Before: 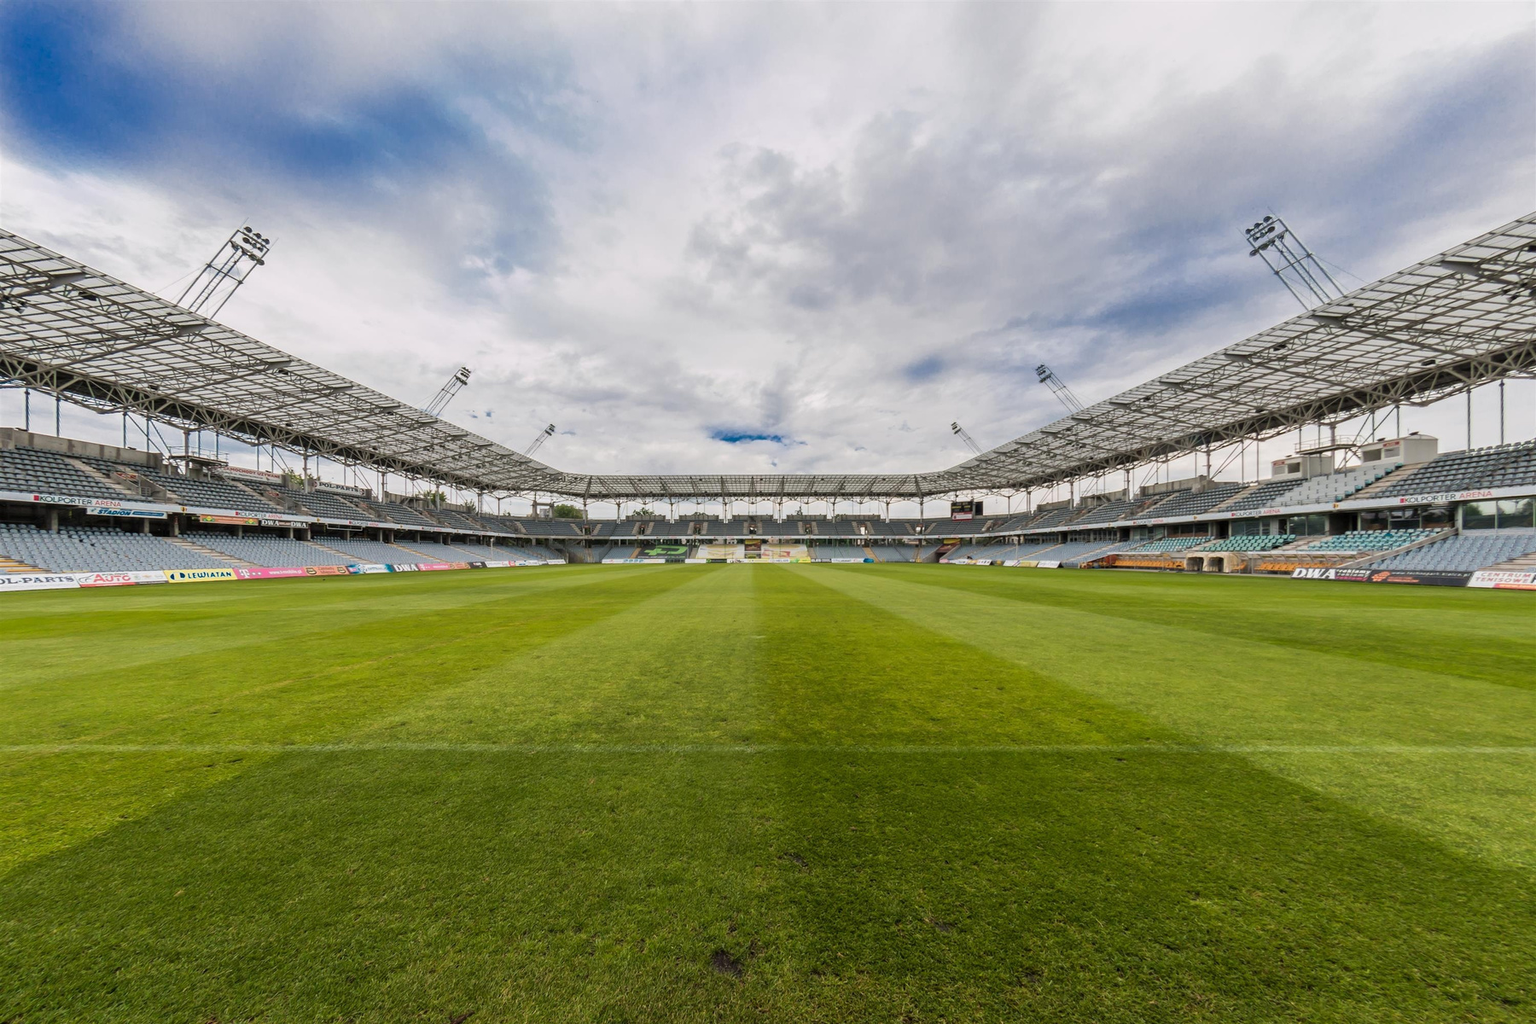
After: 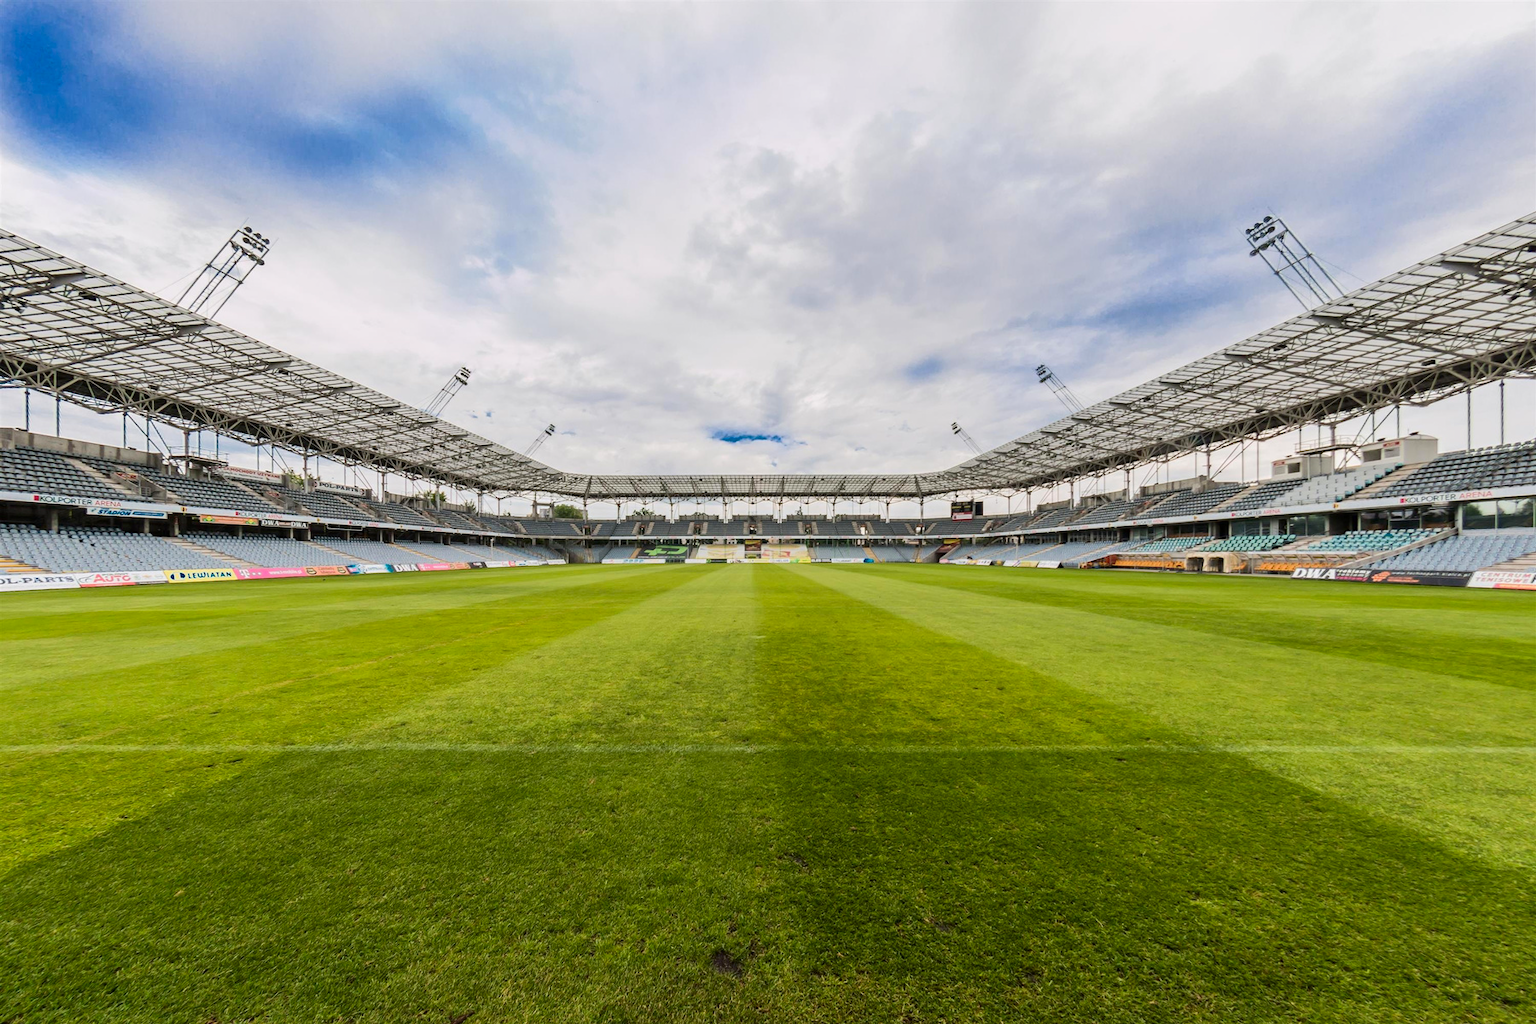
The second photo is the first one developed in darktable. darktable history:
base curve: curves: ch0 [(0, 0) (0.262, 0.32) (0.722, 0.705) (1, 1)]
contrast brightness saturation: contrast 0.149, brightness -0.015, saturation 0.103
color zones: curves: ch0 [(0, 0.5) (0.143, 0.5) (0.286, 0.5) (0.429, 0.5) (0.62, 0.489) (0.714, 0.445) (0.844, 0.496) (1, 0.5)]; ch1 [(0, 0.5) (0.143, 0.5) (0.286, 0.5) (0.429, 0.5) (0.571, 0.5) (0.714, 0.523) (0.857, 0.5) (1, 0.5)], mix -121.98%
